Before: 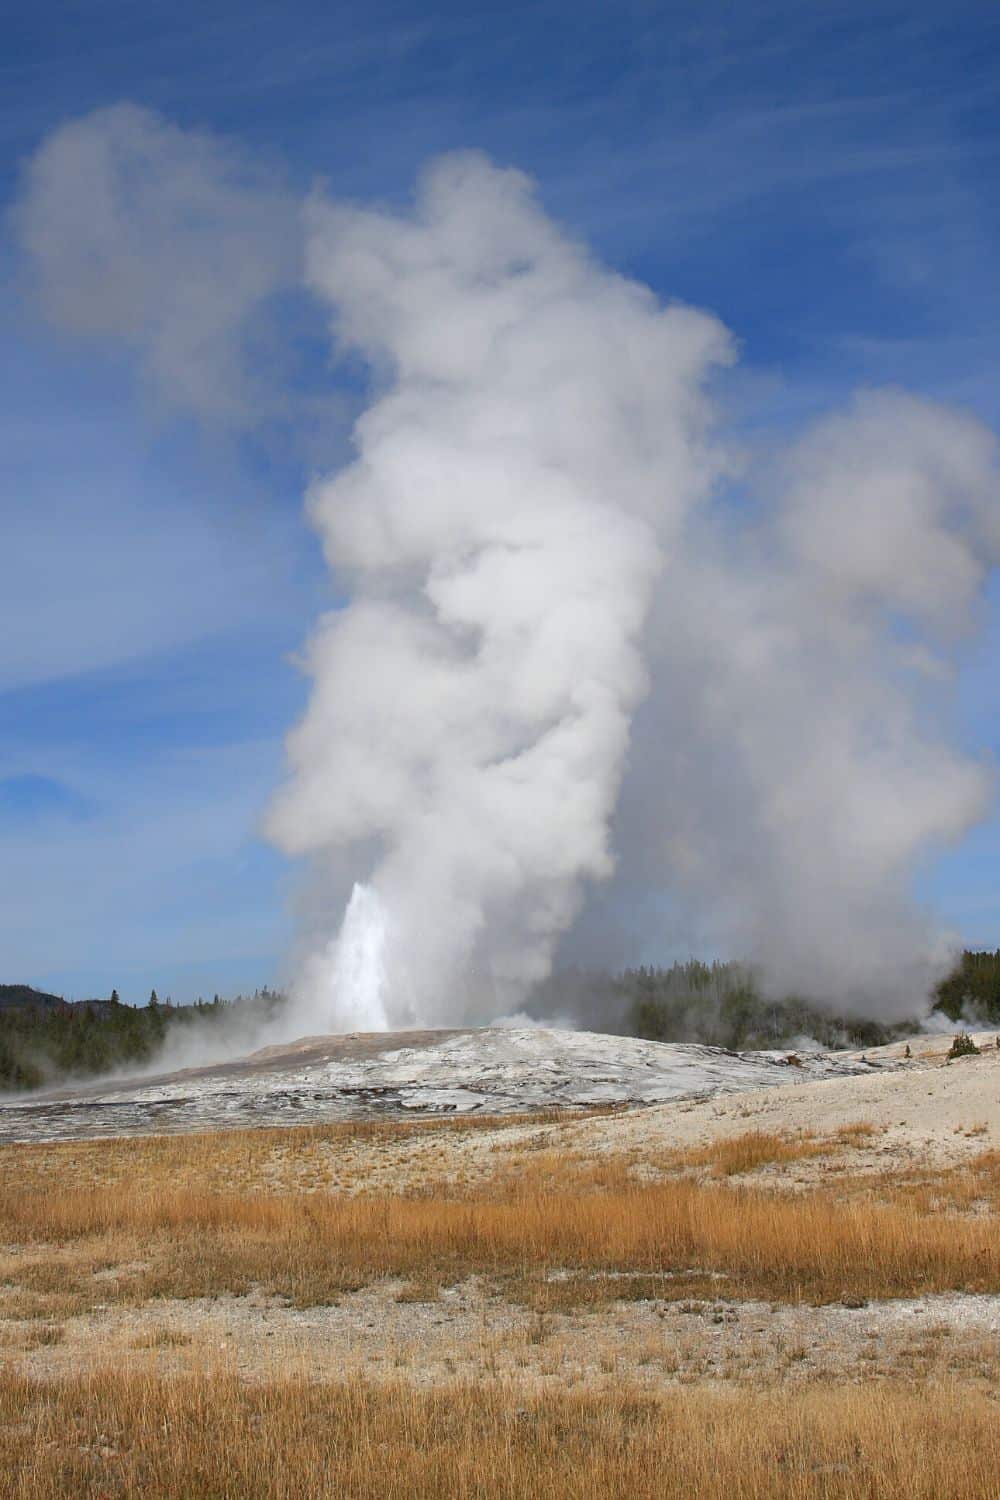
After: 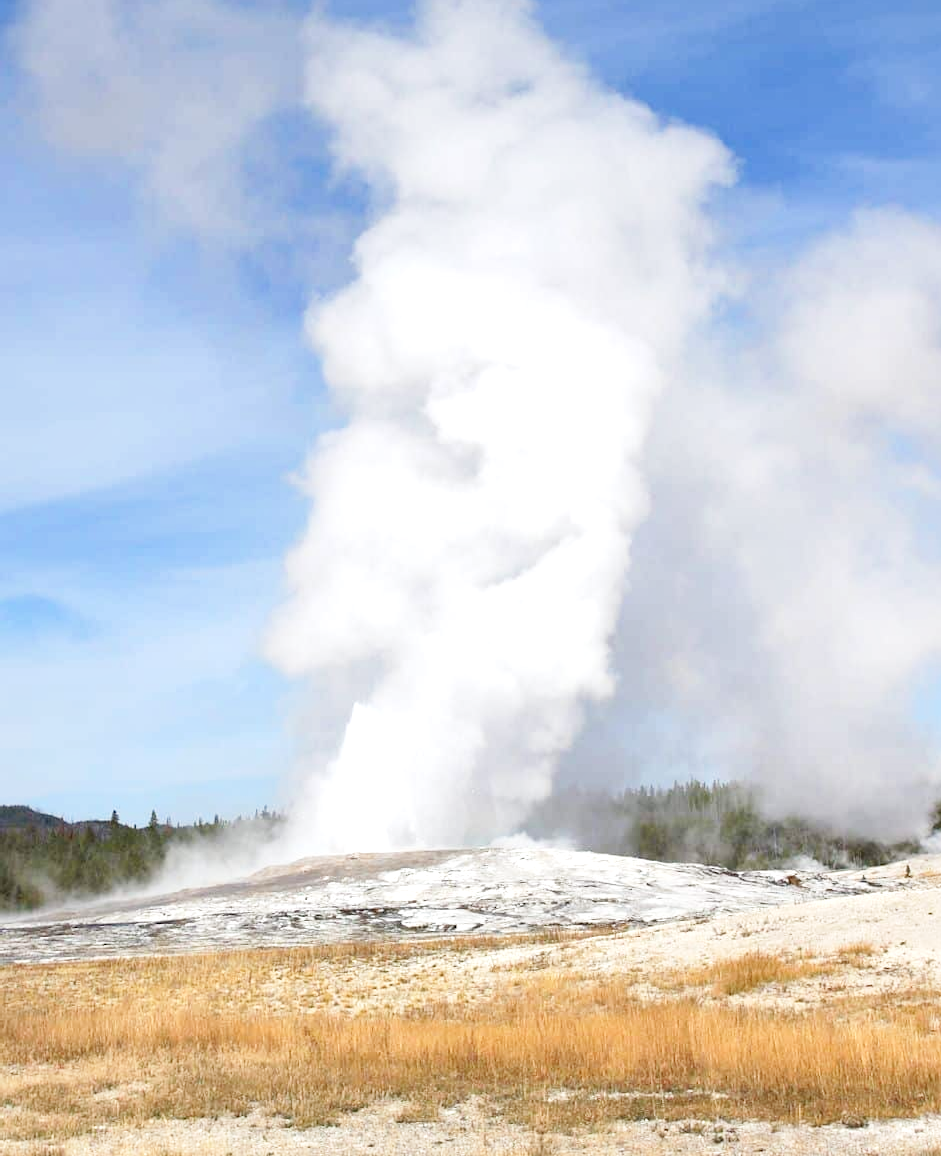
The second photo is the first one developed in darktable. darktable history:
local contrast: mode bilateral grid, contrast 19, coarseness 50, detail 119%, midtone range 0.2
exposure: exposure 0.716 EV, compensate highlight preservation false
base curve: curves: ch0 [(0, 0) (0.204, 0.334) (0.55, 0.733) (1, 1)], preserve colors none
crop and rotate: angle 0.039°, top 11.965%, right 5.738%, bottom 10.876%
